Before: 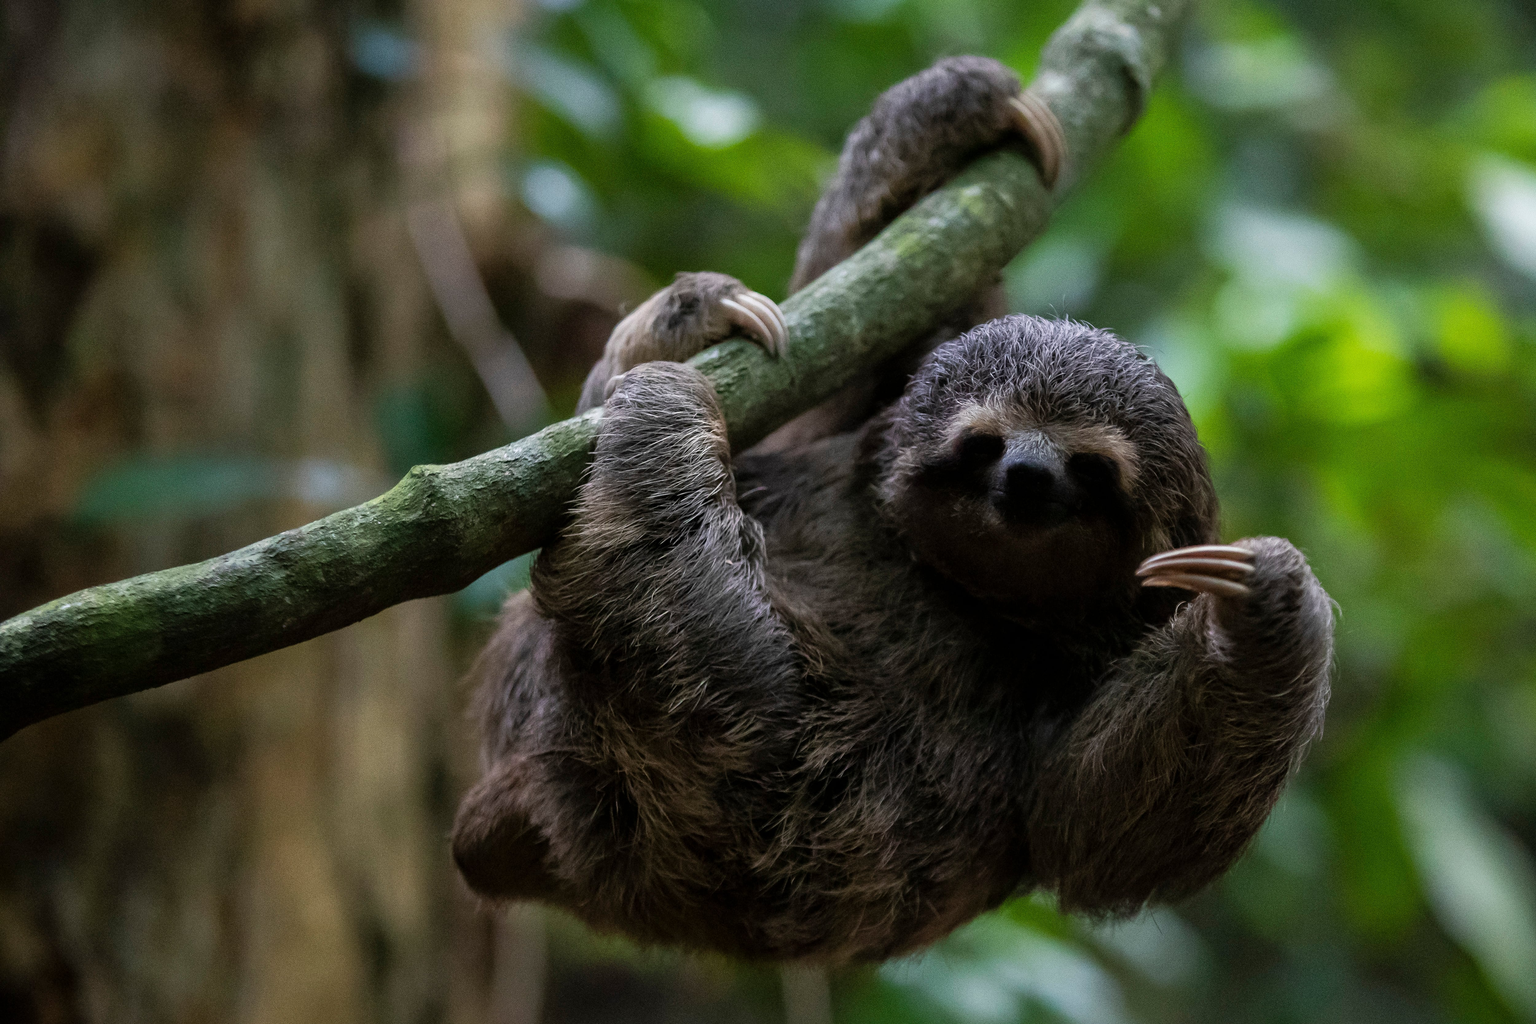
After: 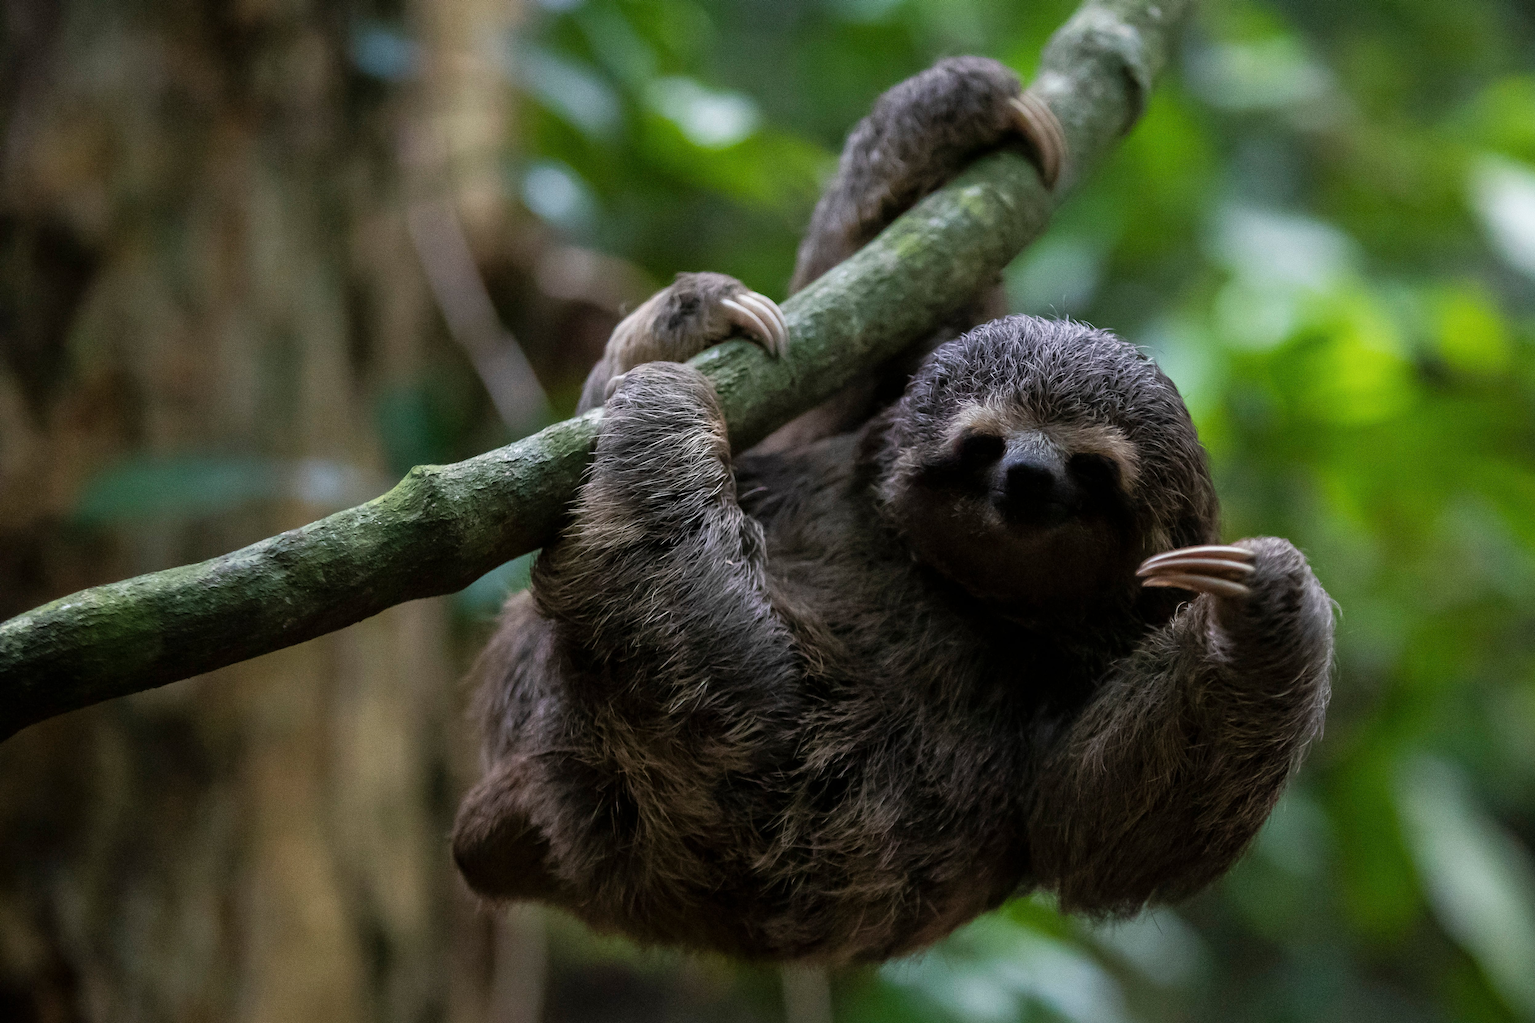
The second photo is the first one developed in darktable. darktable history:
shadows and highlights: shadows -0.077, highlights 39.04
